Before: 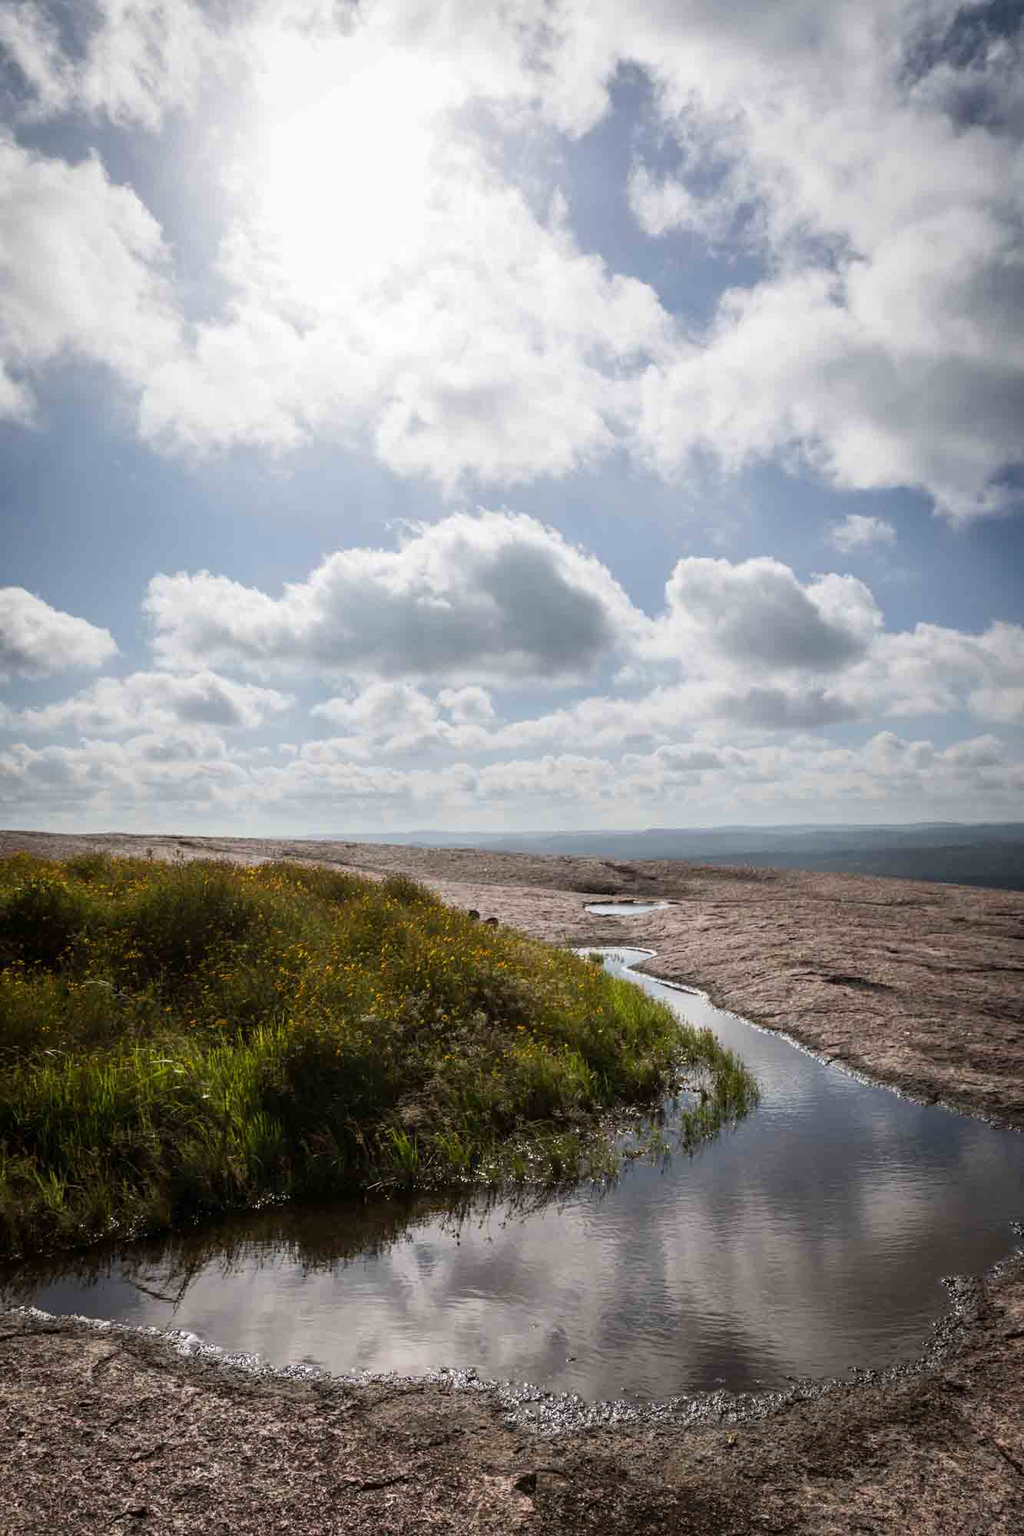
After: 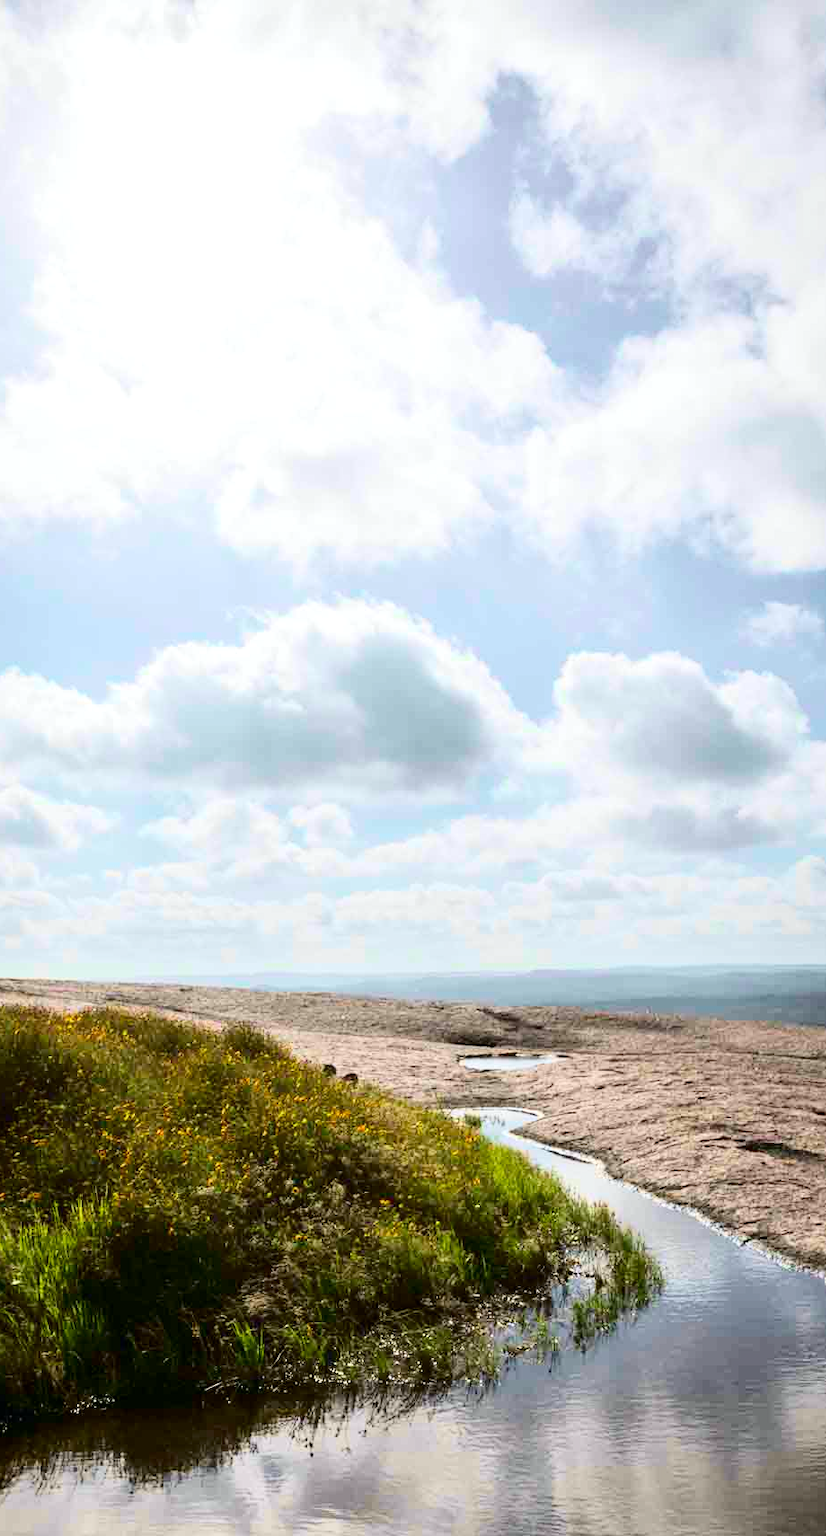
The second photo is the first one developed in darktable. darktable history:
crop: left 18.757%, right 12.22%, bottom 14.468%
tone curve: curves: ch0 [(0, 0) (0.042, 0.023) (0.157, 0.114) (0.302, 0.308) (0.44, 0.507) (0.607, 0.705) (0.824, 0.882) (1, 0.965)]; ch1 [(0, 0) (0.339, 0.334) (0.445, 0.419) (0.476, 0.454) (0.503, 0.501) (0.517, 0.513) (0.551, 0.567) (0.622, 0.662) (0.706, 0.741) (1, 1)]; ch2 [(0, 0) (0.327, 0.318) (0.417, 0.426) (0.46, 0.453) (0.502, 0.5) (0.514, 0.524) (0.547, 0.572) (0.615, 0.656) (0.717, 0.778) (1, 1)], color space Lab, independent channels, preserve colors none
exposure: black level correction 0, exposure 0.499 EV, compensate highlight preservation false
